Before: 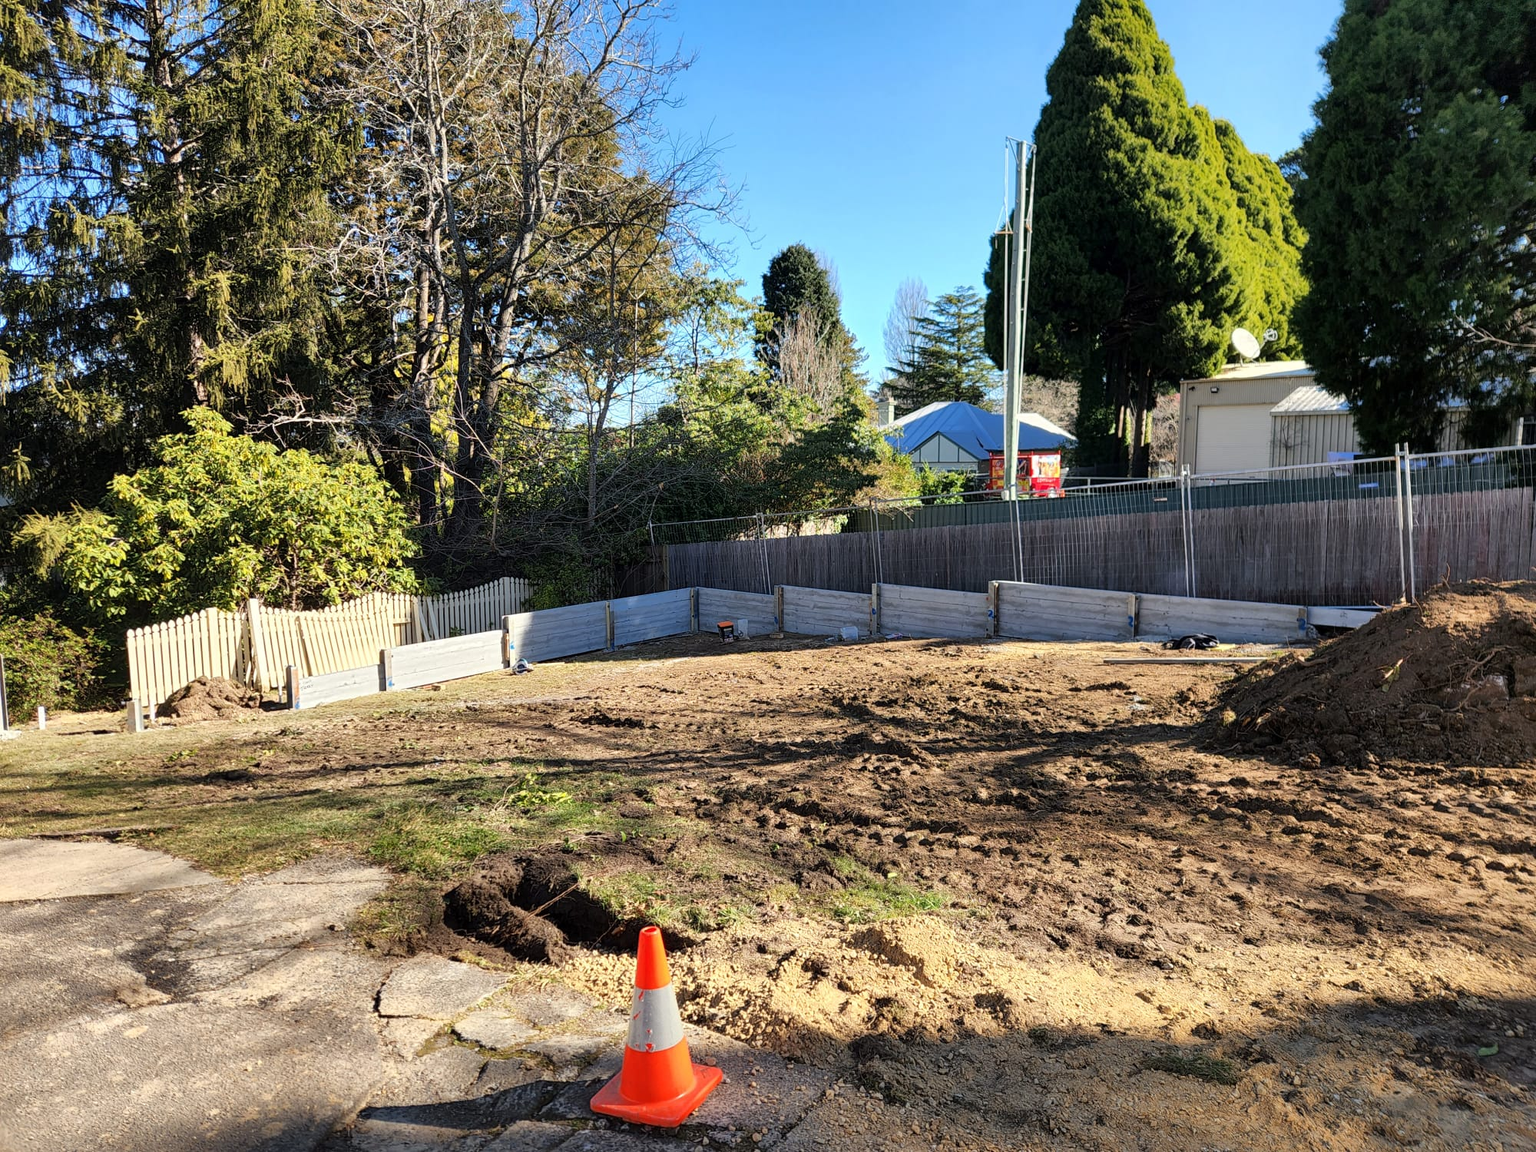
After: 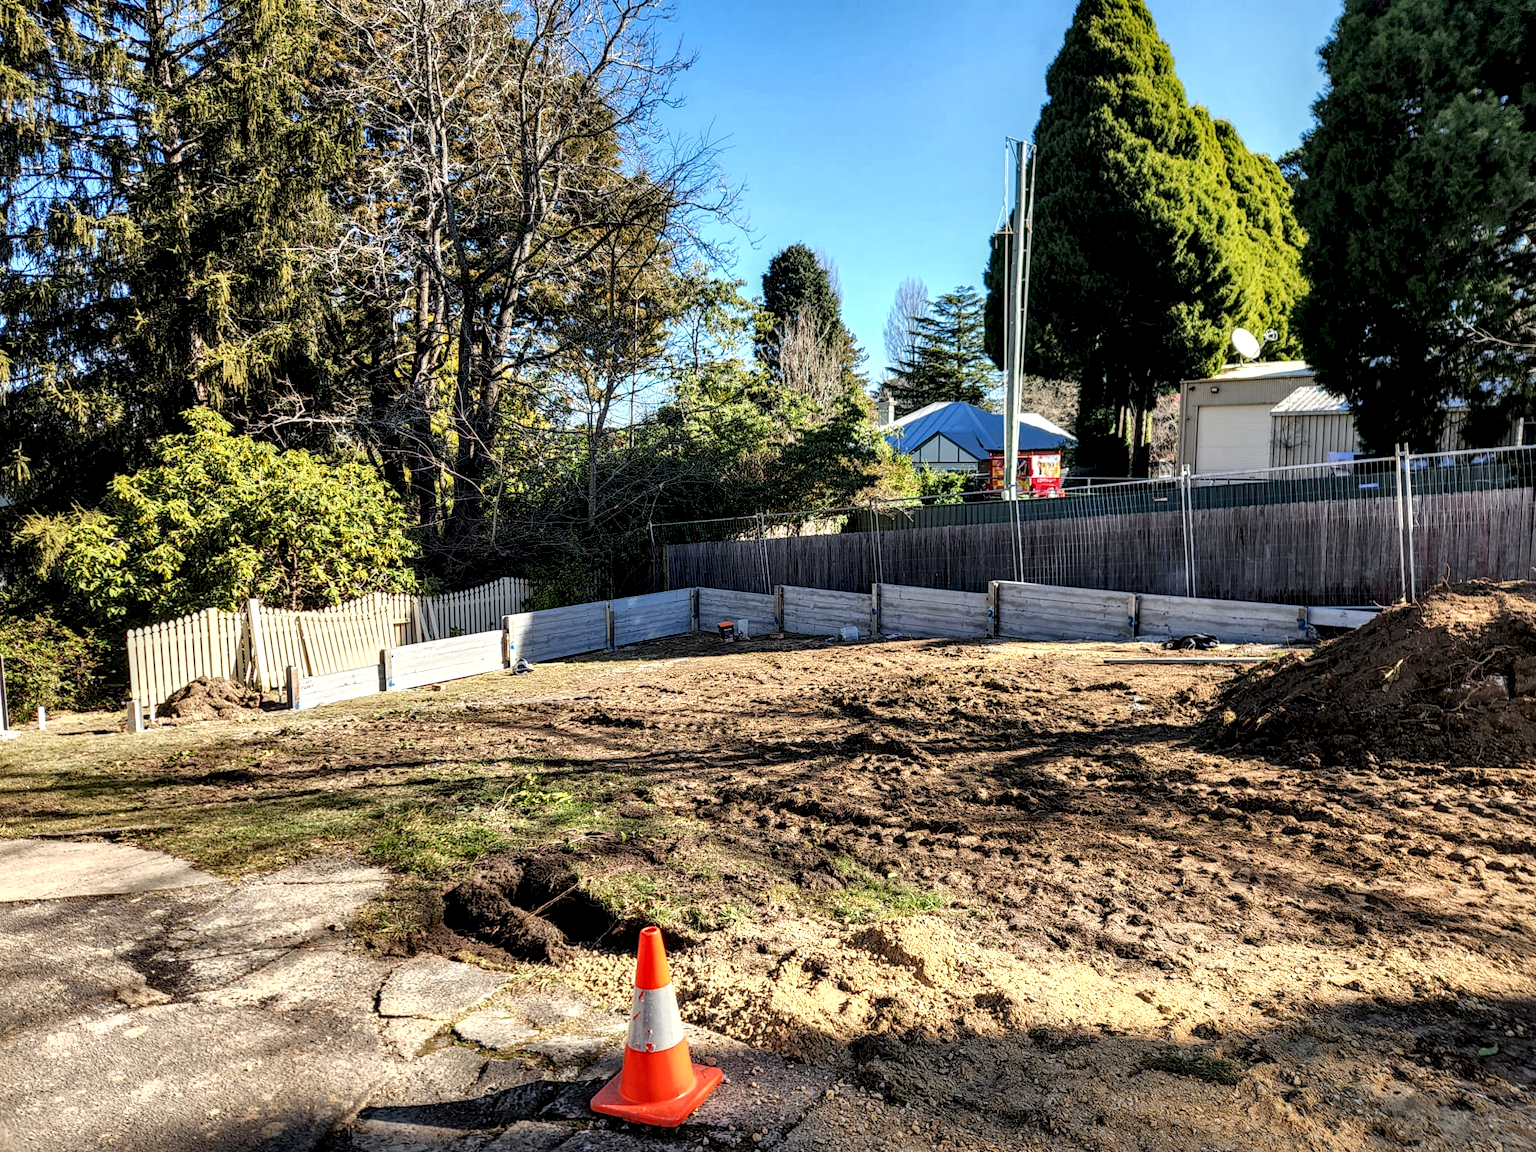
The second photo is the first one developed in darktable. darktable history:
local contrast: highlights 20%, shadows 70%, detail 170%
